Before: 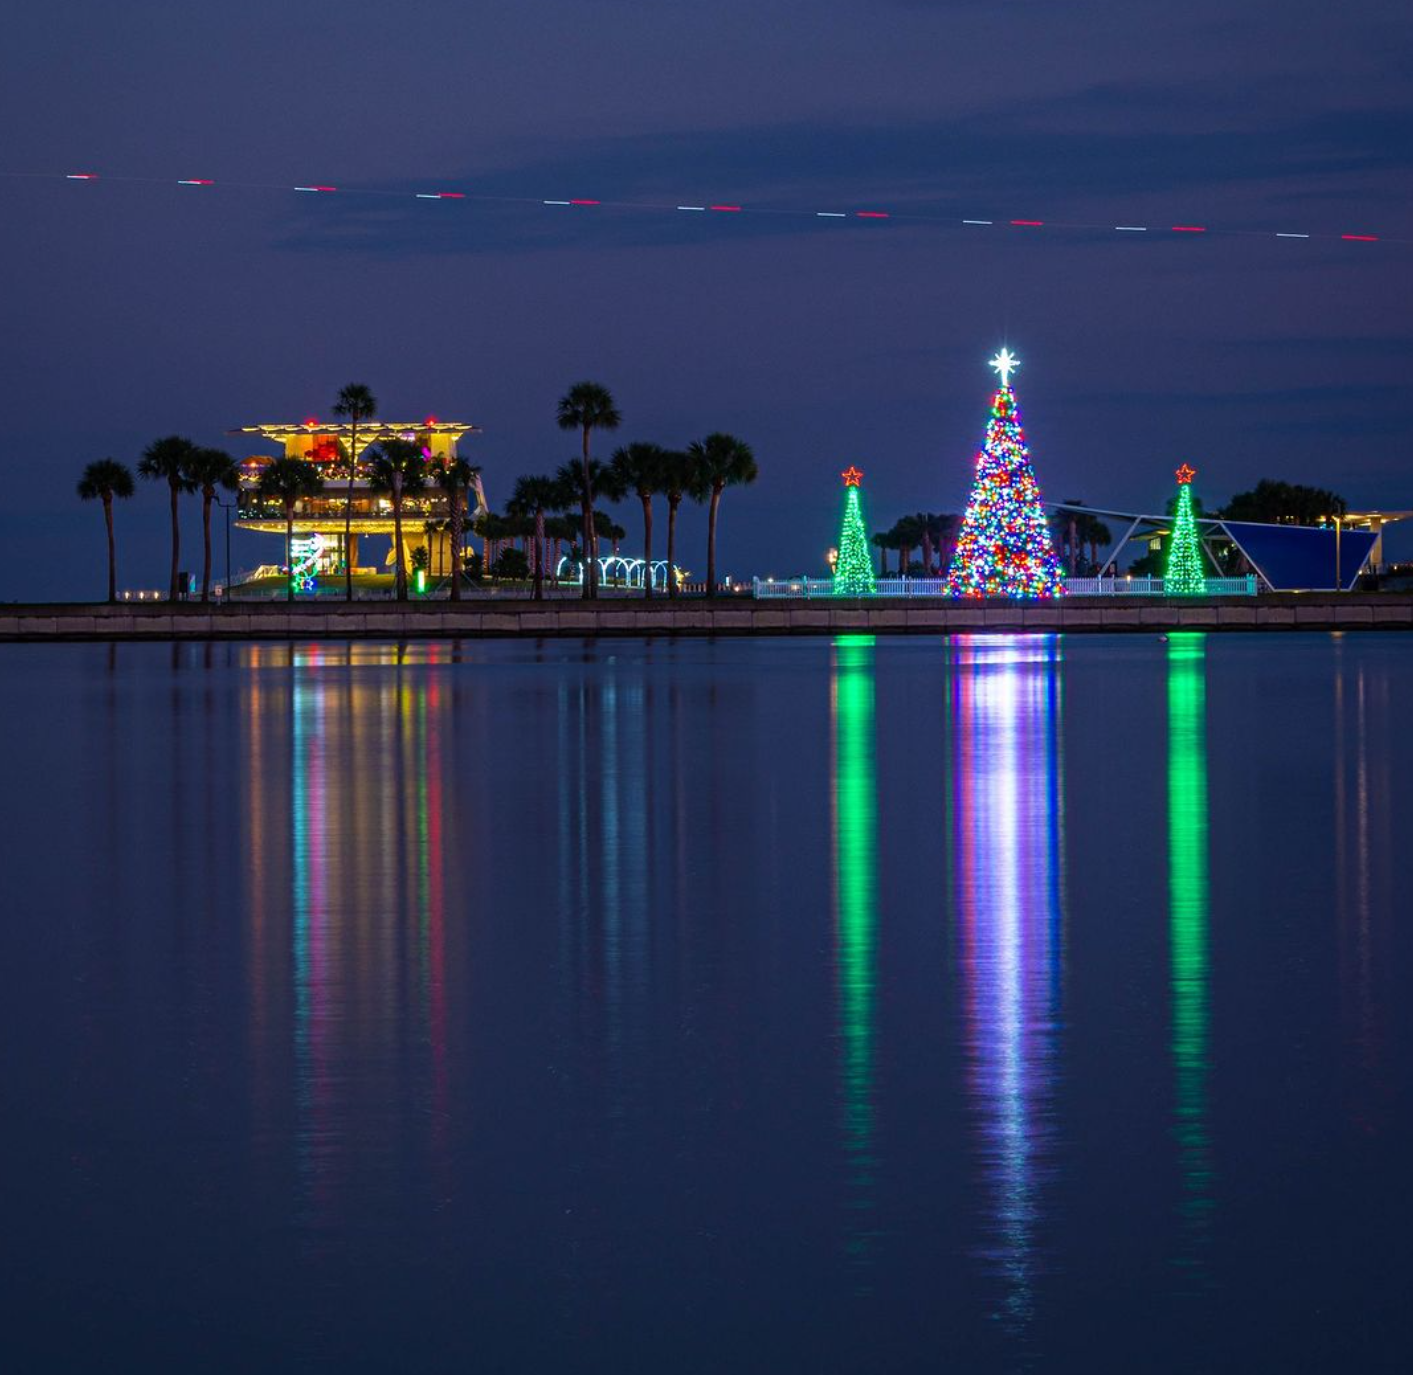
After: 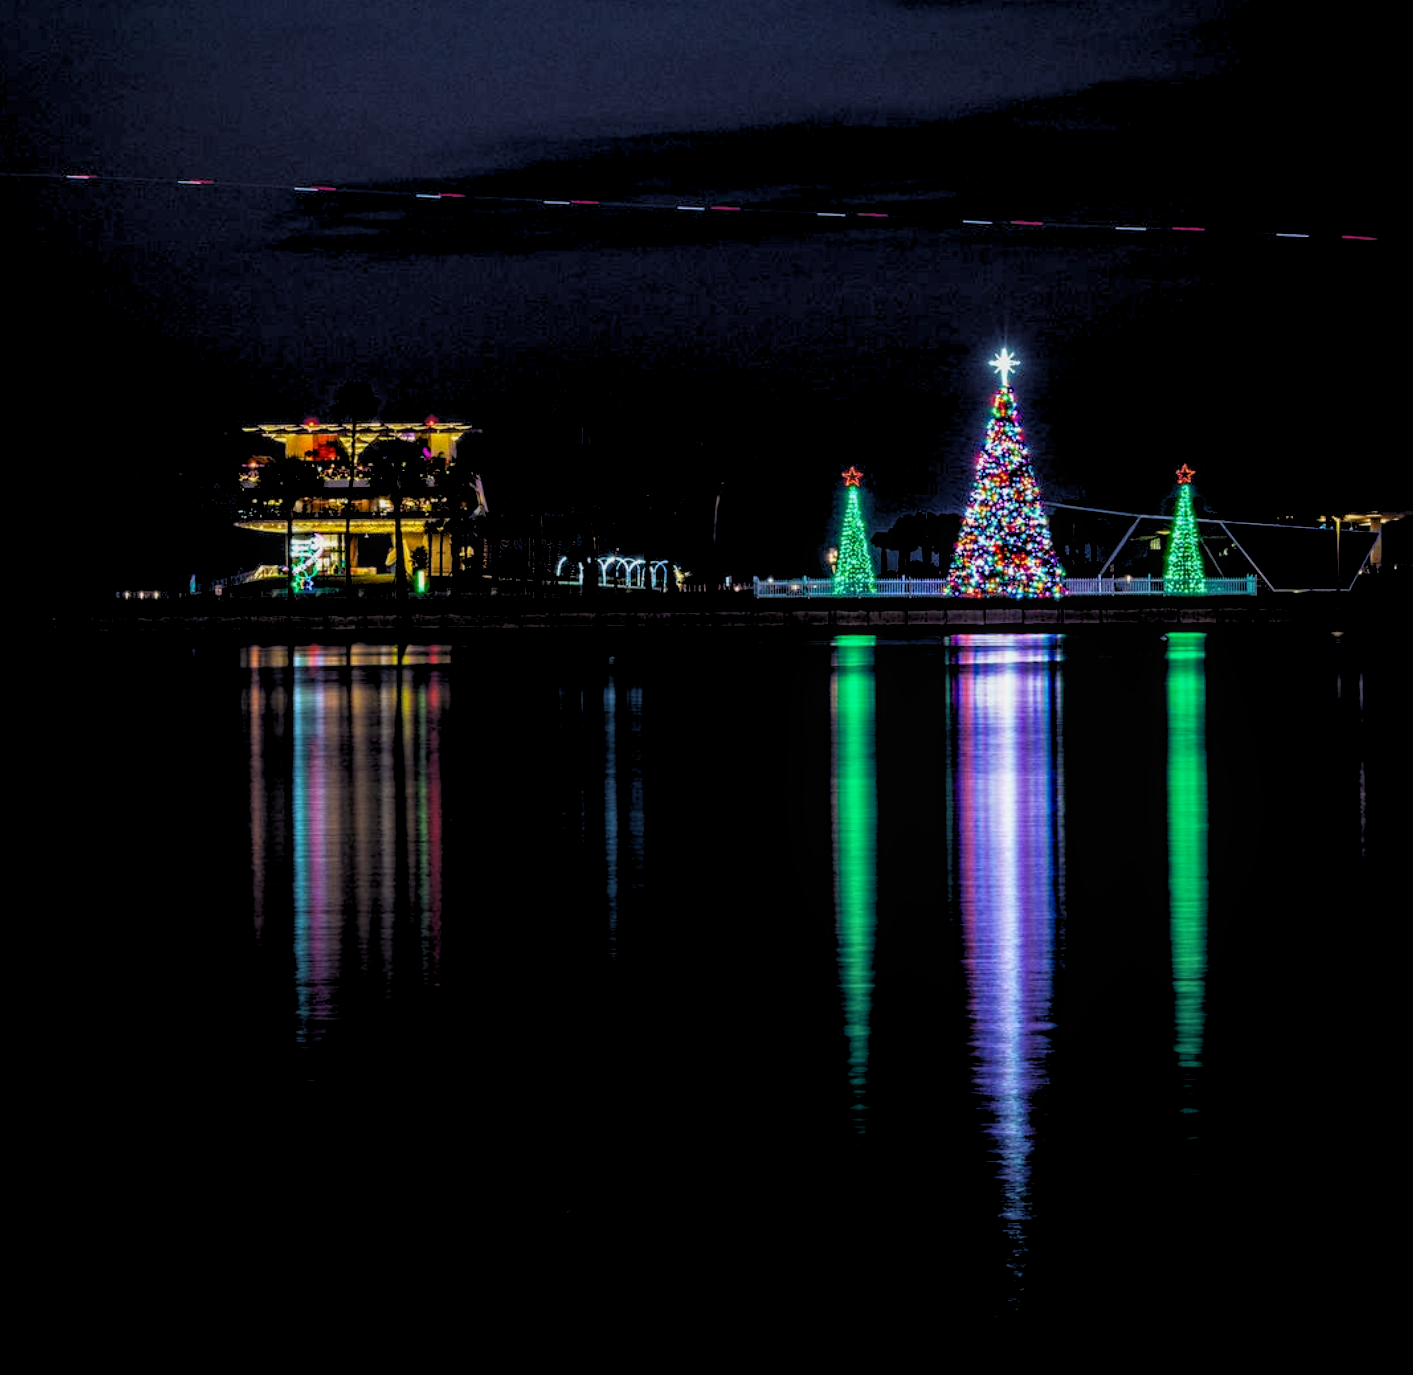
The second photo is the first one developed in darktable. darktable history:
local contrast: on, module defaults
exposure: black level correction 0.006, exposure -0.226 EV, compensate highlight preservation false
rgb levels: levels [[0.034, 0.472, 0.904], [0, 0.5, 1], [0, 0.5, 1]]
